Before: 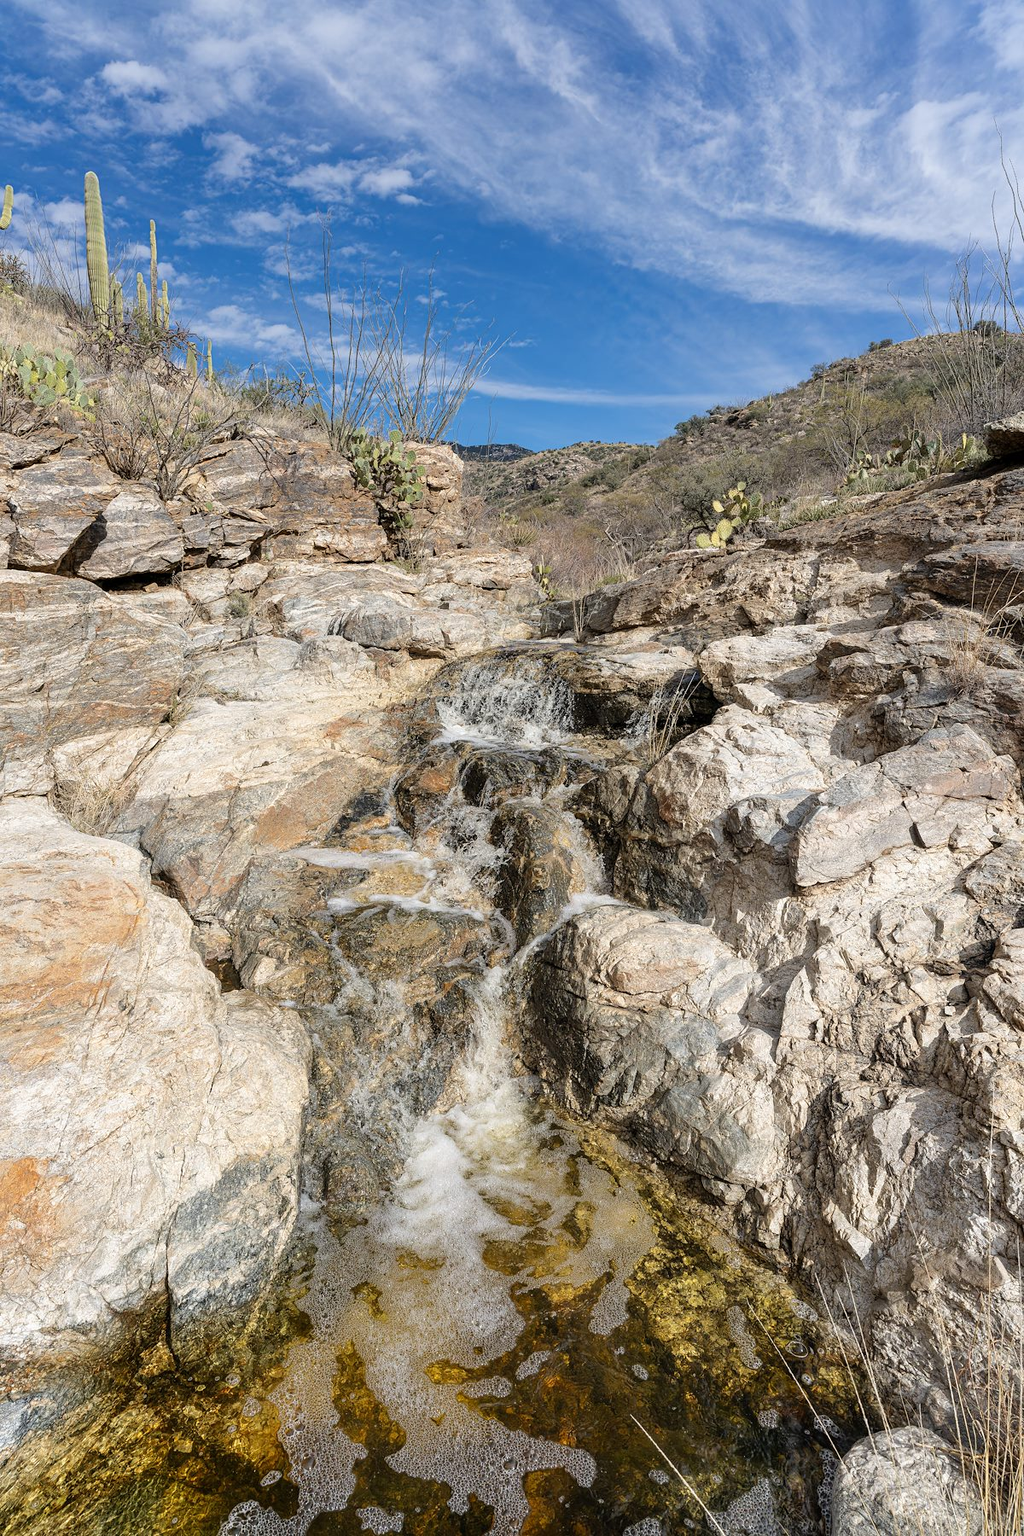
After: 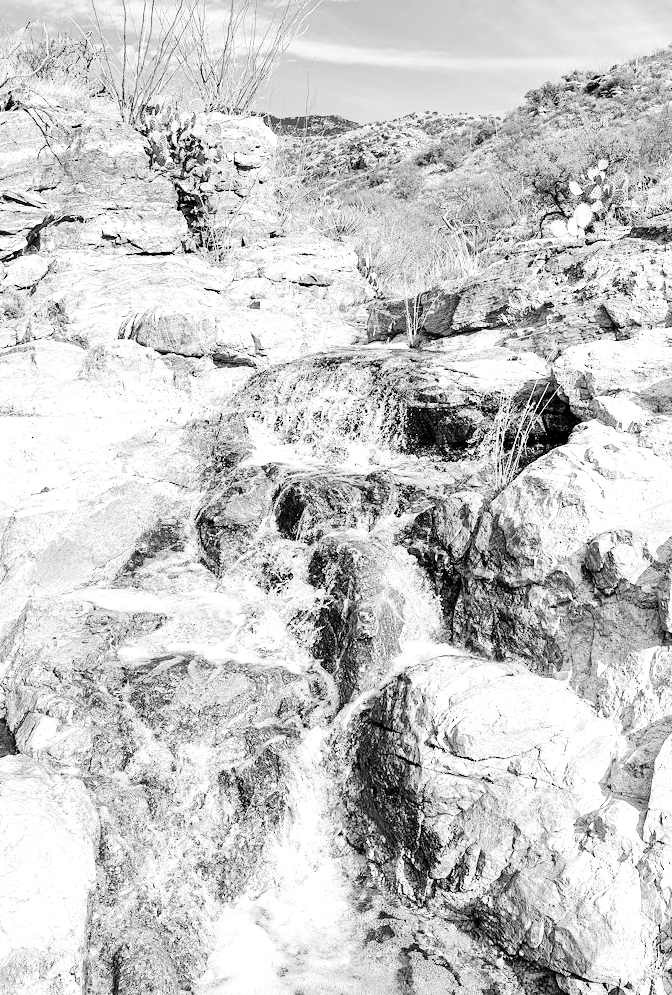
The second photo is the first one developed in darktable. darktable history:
crop and rotate: left 22.221%, top 22.52%, right 21.75%, bottom 22.187%
filmic rgb: black relative exposure -5.13 EV, white relative exposure 3.56 EV, hardness 3.17, contrast 1.3, highlights saturation mix -49.54%, preserve chrominance no, color science v5 (2021), contrast in shadows safe, contrast in highlights safe
local contrast: mode bilateral grid, contrast 19, coarseness 50, detail 132%, midtone range 0.2
exposure: black level correction 0, exposure 1.701 EV, compensate highlight preservation false
